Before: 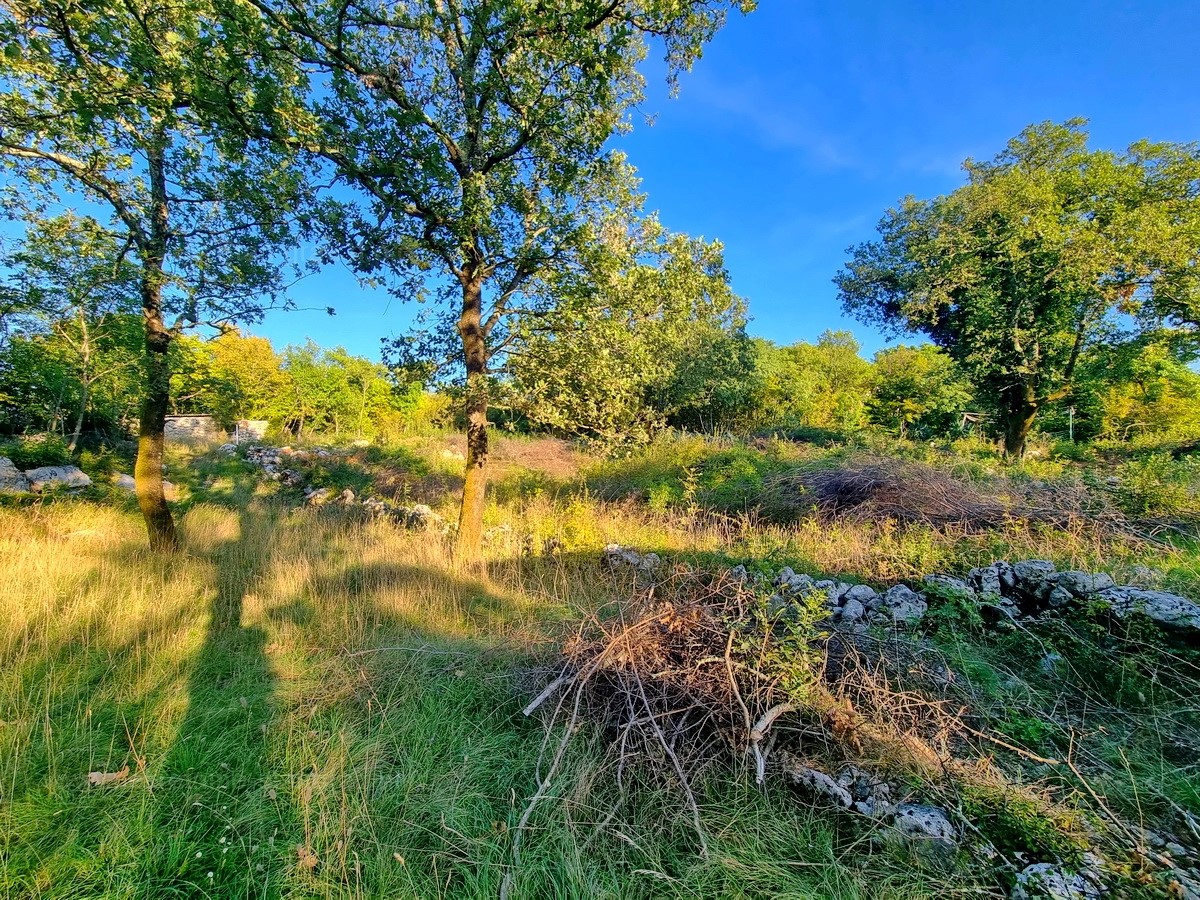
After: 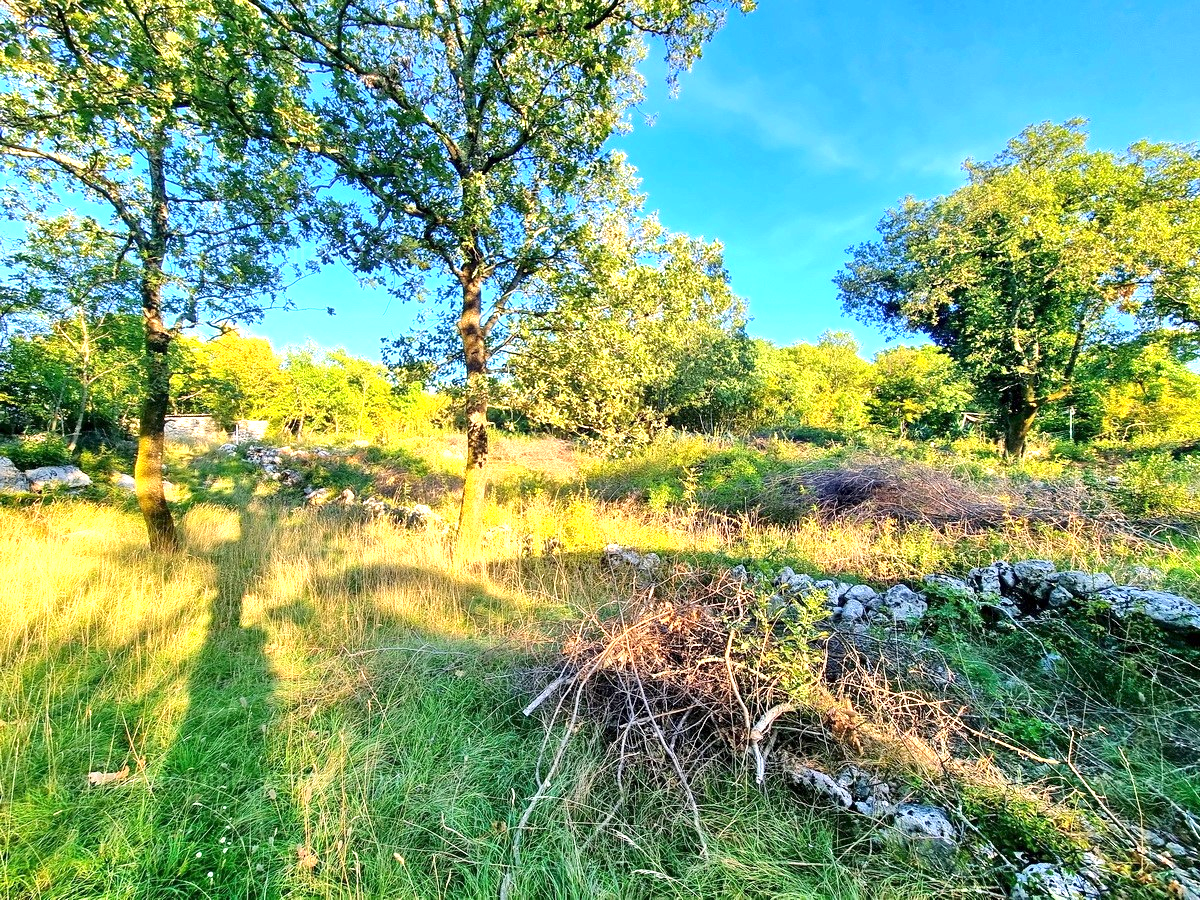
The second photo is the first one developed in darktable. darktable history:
exposure: exposure 1.157 EV, compensate highlight preservation false
